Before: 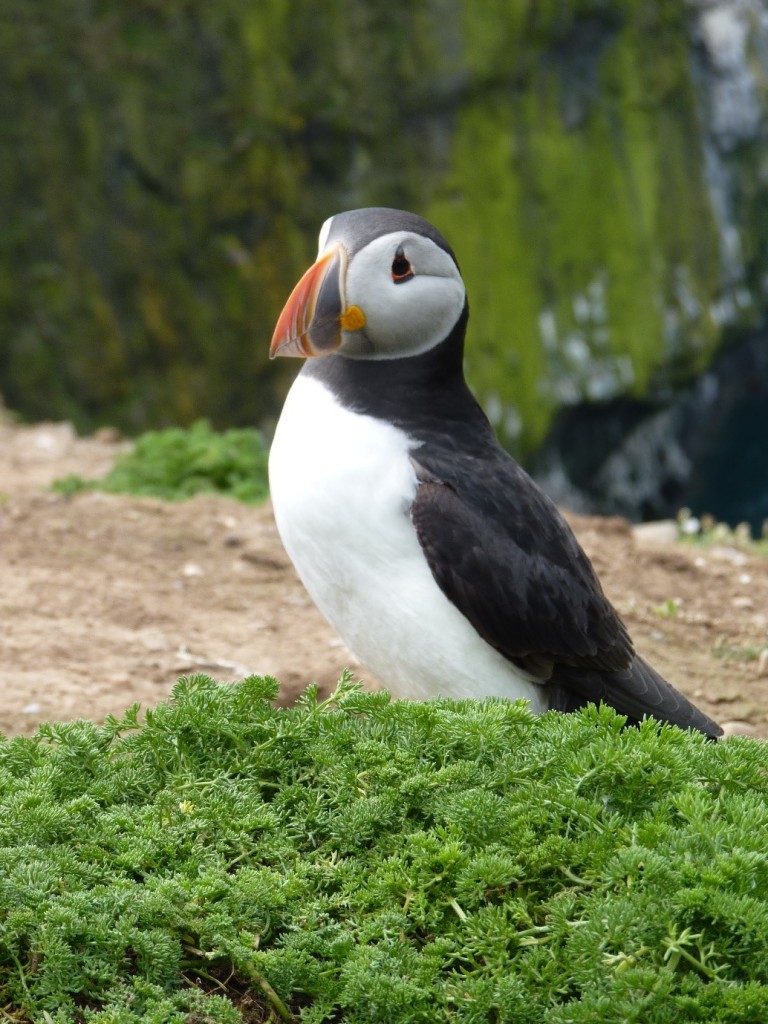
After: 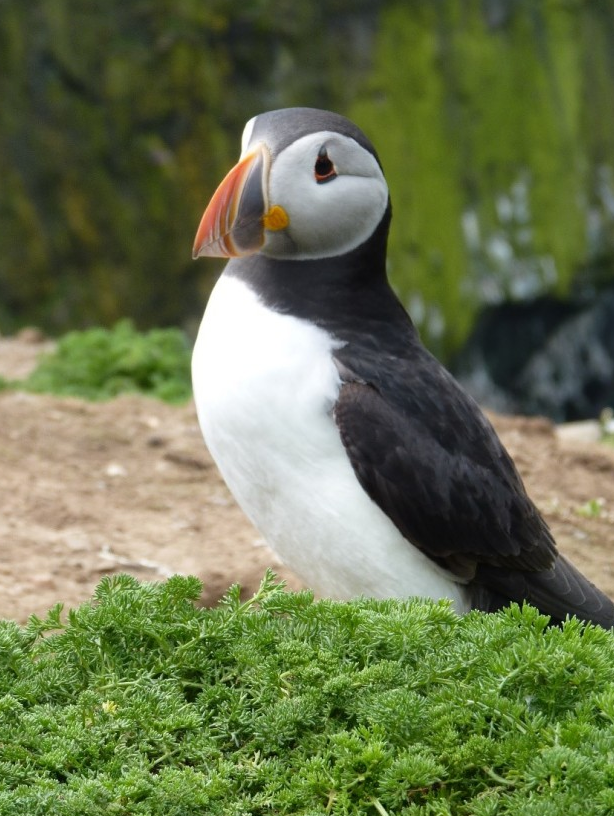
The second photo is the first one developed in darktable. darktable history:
crop and rotate: left 10.056%, top 9.862%, right 9.916%, bottom 10.379%
